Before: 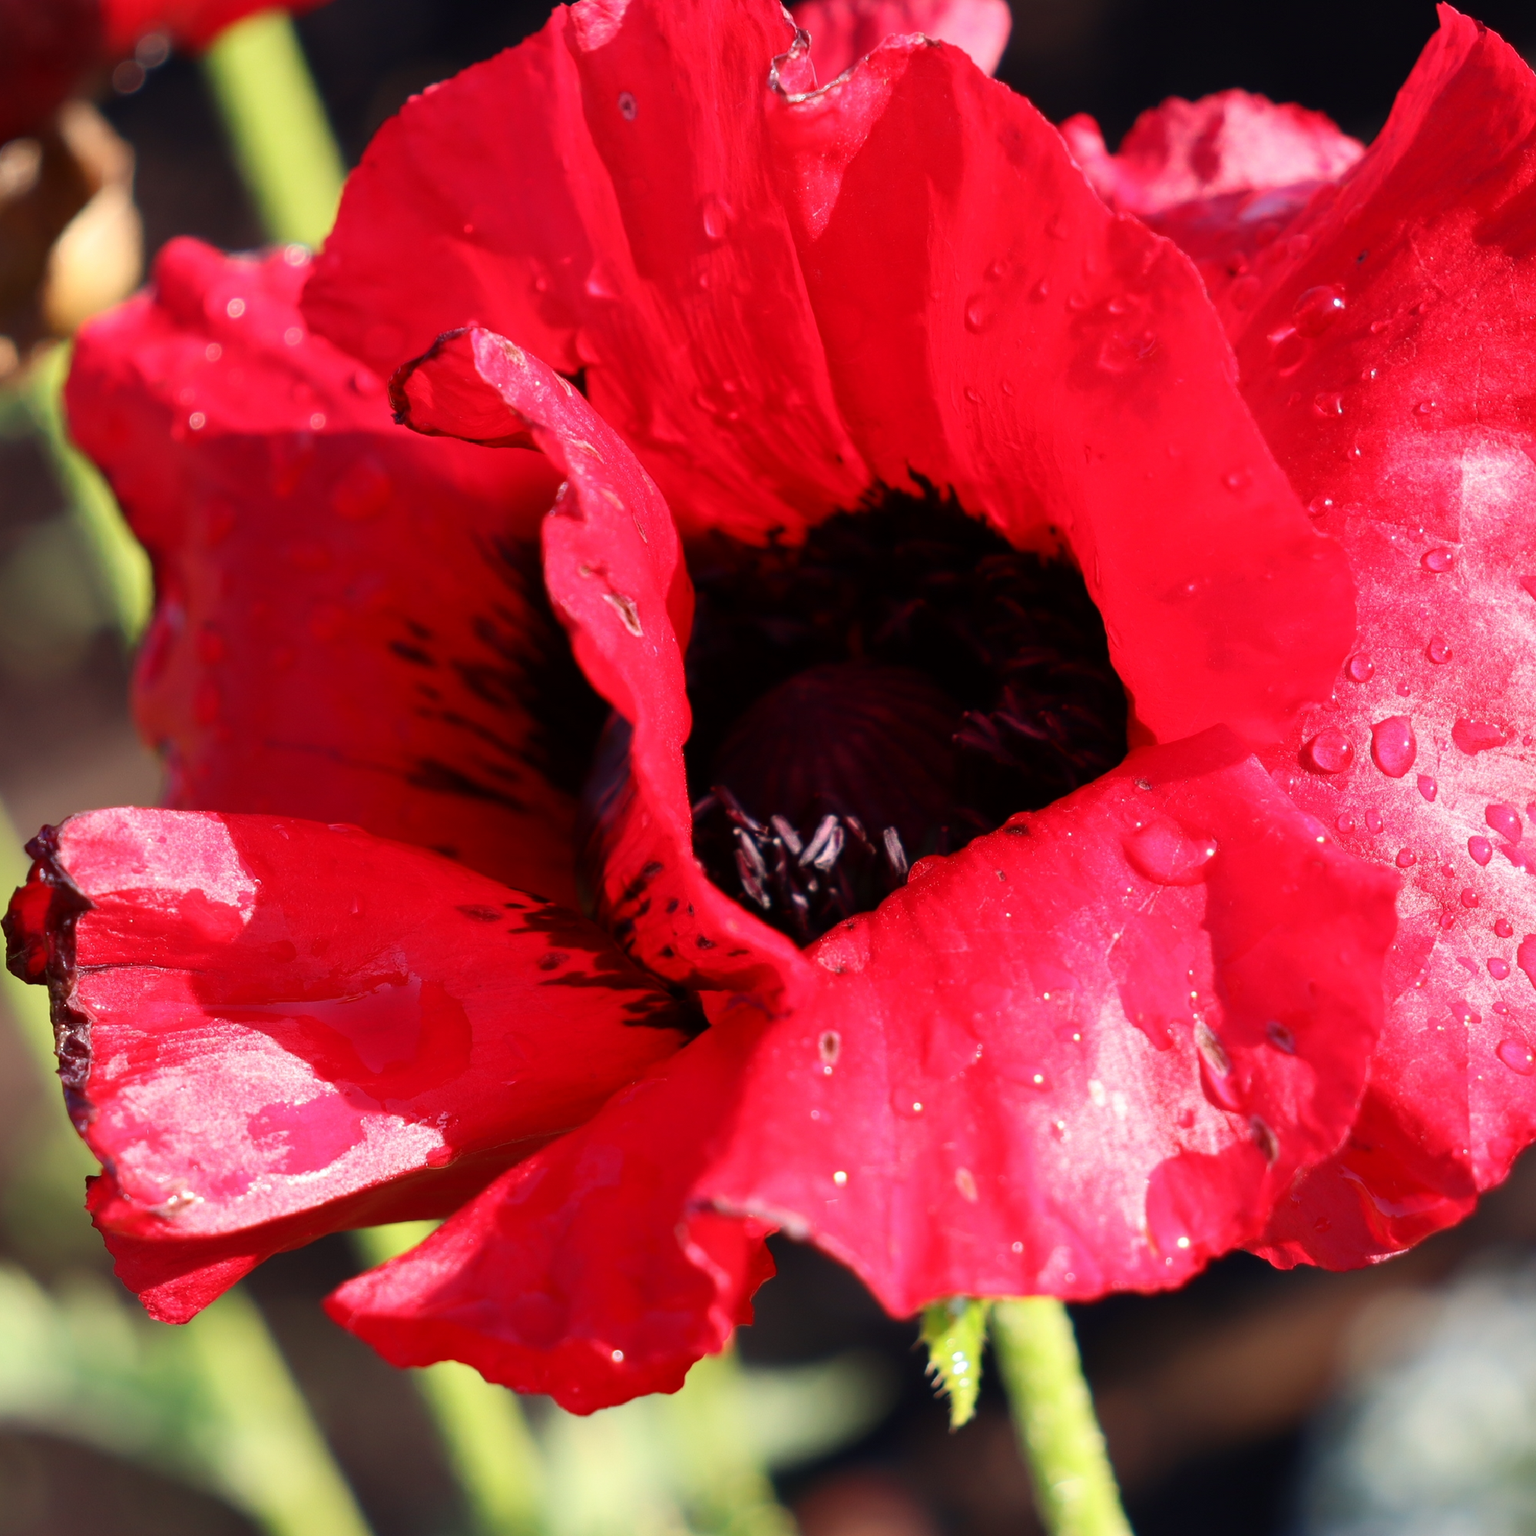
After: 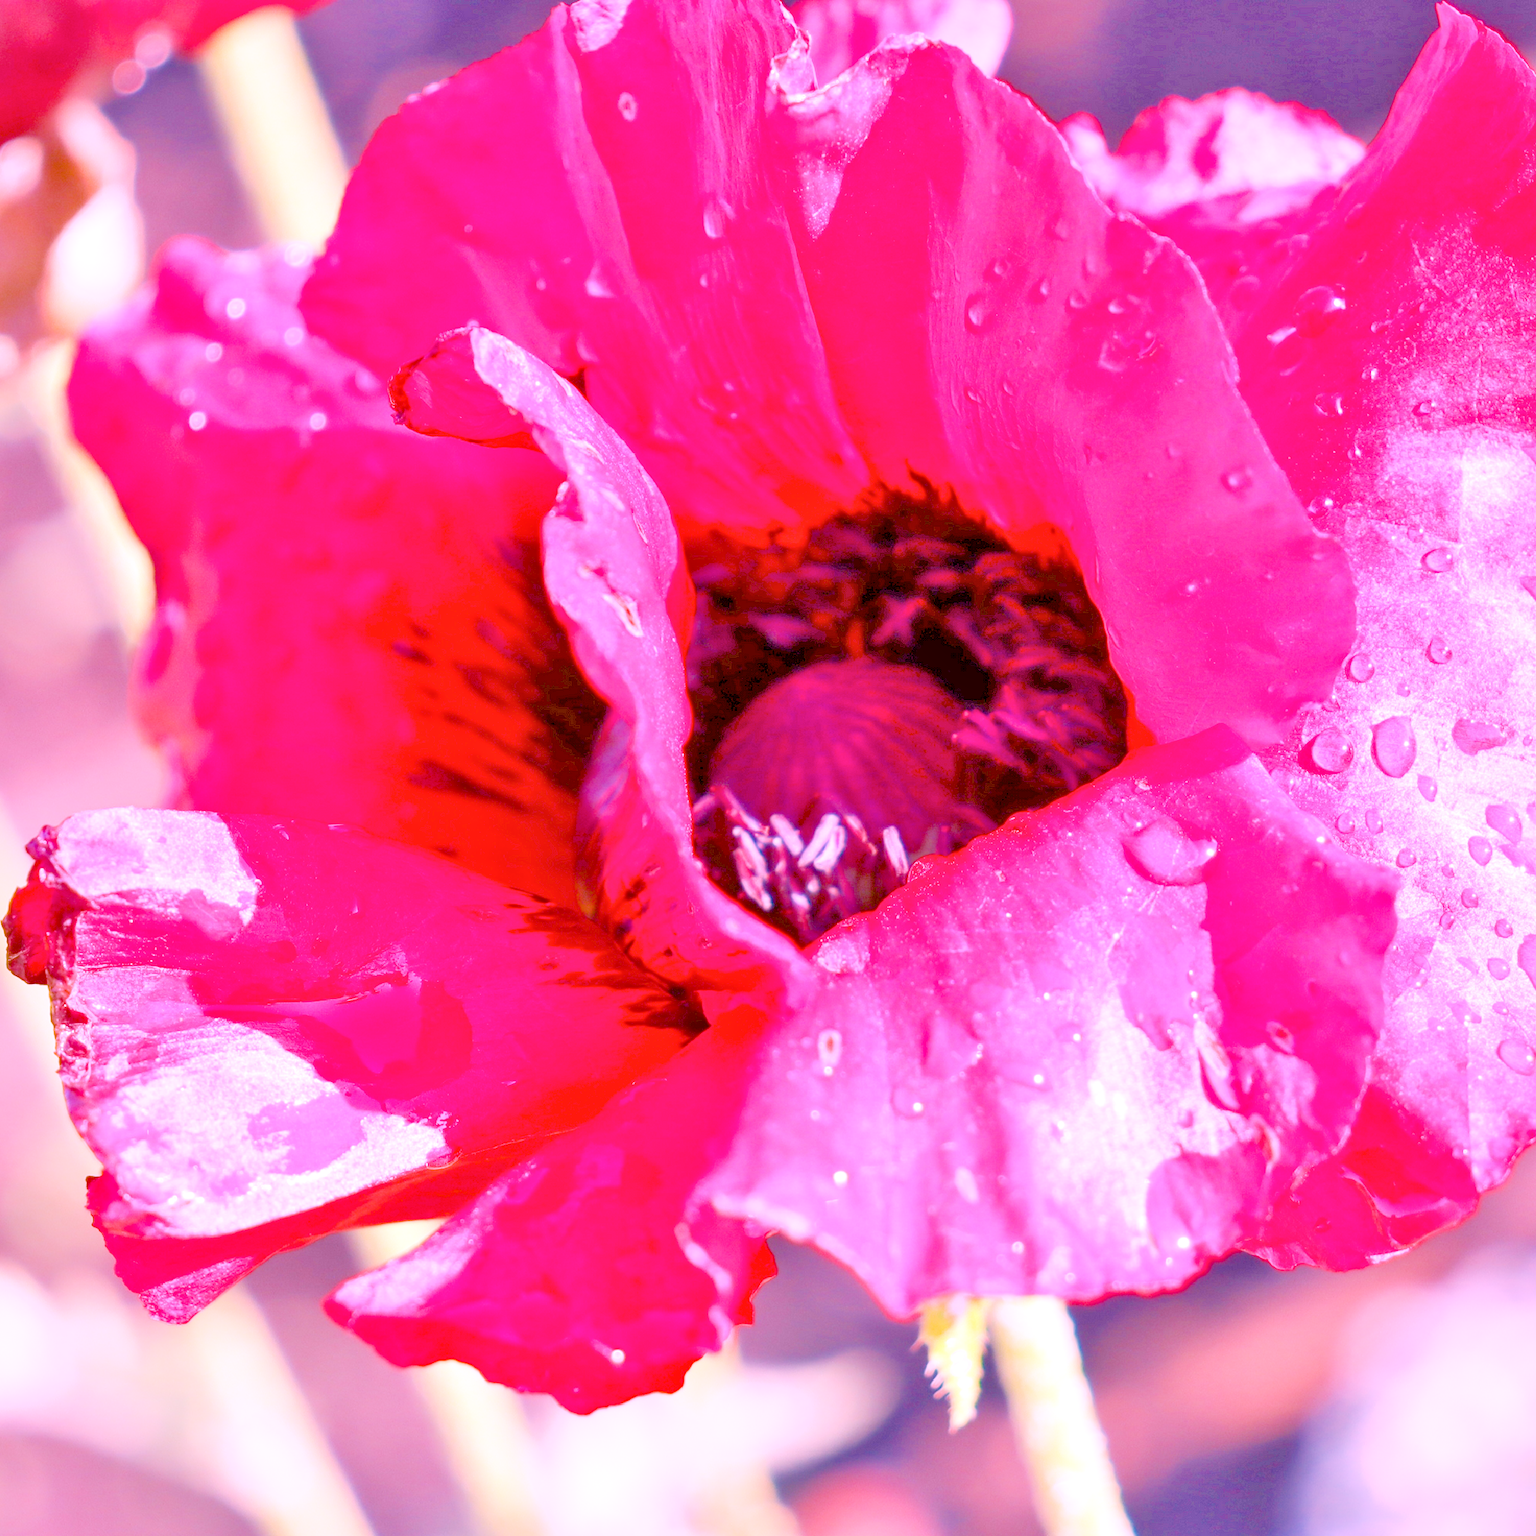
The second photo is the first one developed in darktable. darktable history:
local contrast: mode bilateral grid, contrast 20, coarseness 50, detail 120%, midtone range 0.2
raw chromatic aberrations: on, module defaults
contrast brightness saturation: saturation -0.05
color balance rgb: perceptual saturation grading › global saturation 25%, global vibrance 20%
exposure: black level correction 0.001, exposure 0.5 EV, compensate exposure bias true, compensate highlight preservation false
filmic rgb: black relative exposure -7.32 EV, white relative exposure 5.09 EV, hardness 3.2
highlight reconstruction: method reconstruct color, iterations 1, diameter of reconstruction 64 px
hot pixels: on, module defaults
lens correction: scale 1.01, crop 1, focal 100, aperture 2.8, distance 2.69, camera "Canon EOS RP", lens "Canon RF 100mm F2.8 L MACRO IS USM"
levels: mode automatic, black 0.023%, white 99.97%, levels [0.062, 0.494, 0.925]
white balance: red 1.803, blue 1.886
tone equalizer: -7 EV 0.15 EV, -6 EV 0.6 EV, -5 EV 1.15 EV, -4 EV 1.33 EV, -3 EV 1.15 EV, -2 EV 0.6 EV, -1 EV 0.15 EV, mask exposure compensation -0.5 EV
velvia: strength 15% | blend: blend mode lighten, opacity 100%; mask: uniform (no mask)
